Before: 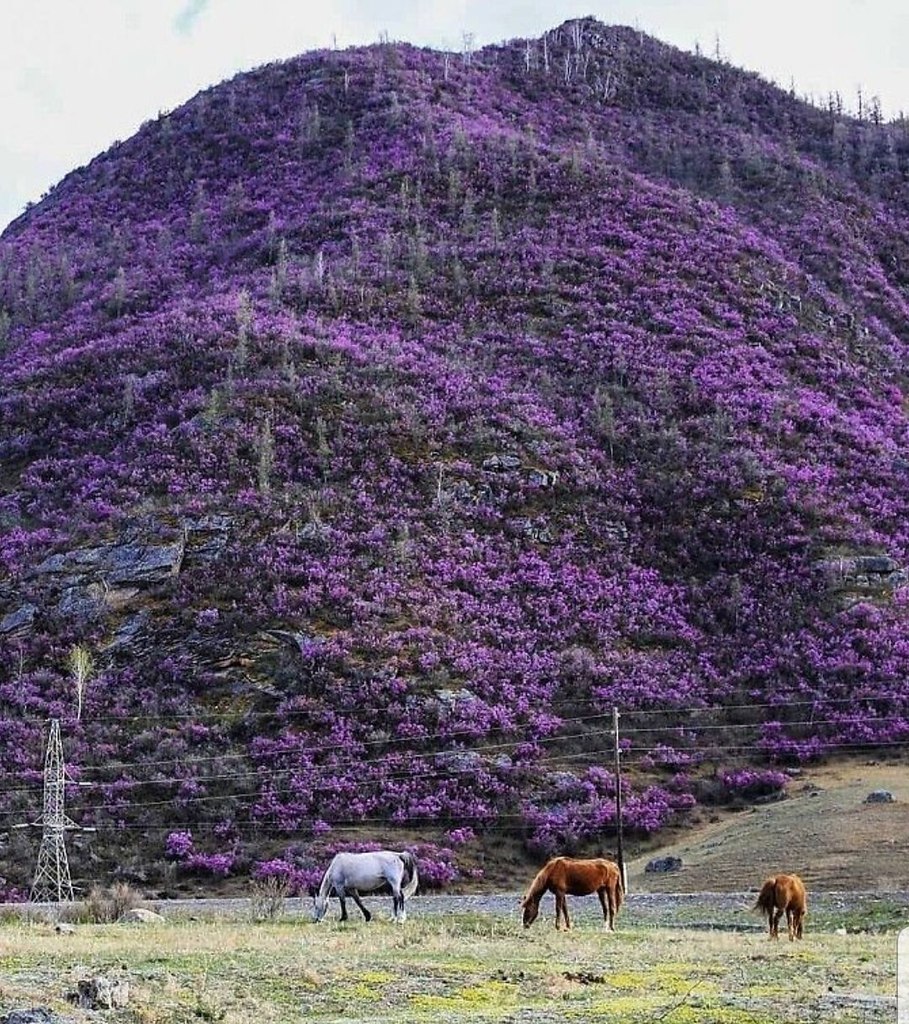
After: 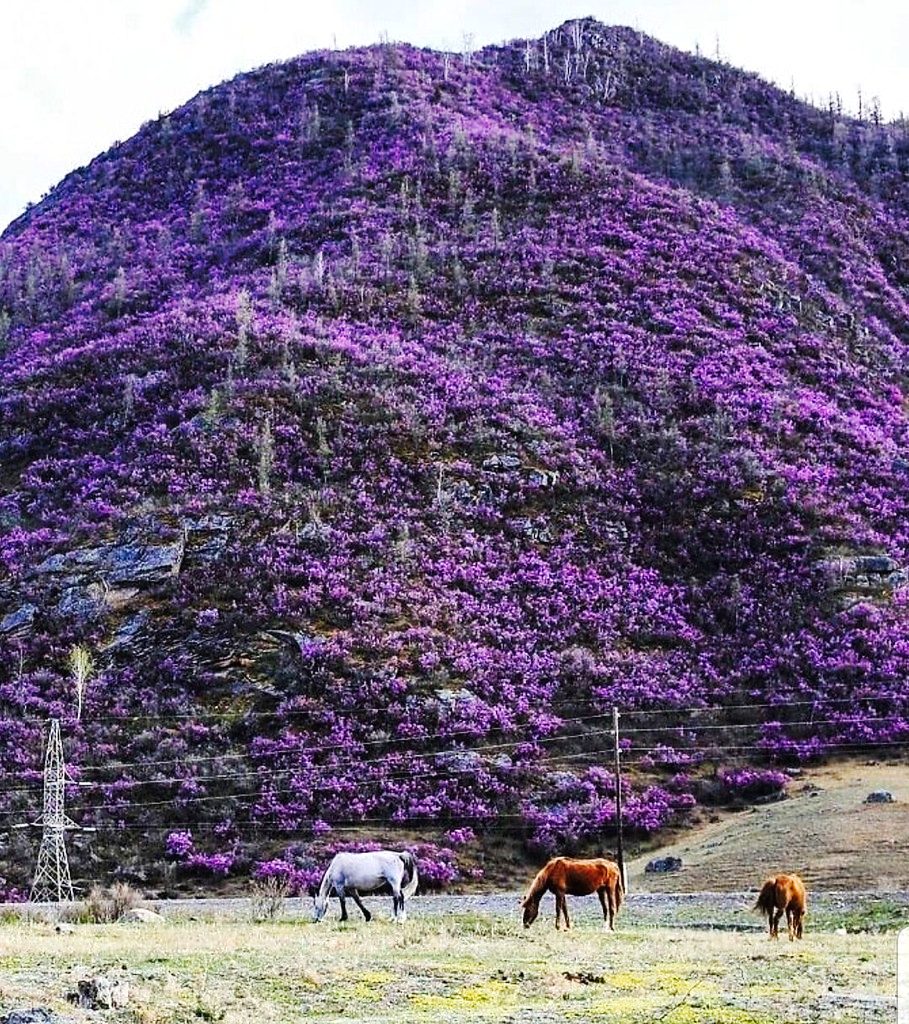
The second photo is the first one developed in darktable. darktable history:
exposure: exposure 0.234 EV, compensate highlight preservation false
tone curve: curves: ch0 [(0, 0) (0.003, 0.008) (0.011, 0.011) (0.025, 0.018) (0.044, 0.028) (0.069, 0.039) (0.1, 0.056) (0.136, 0.081) (0.177, 0.118) (0.224, 0.164) (0.277, 0.223) (0.335, 0.3) (0.399, 0.399) (0.468, 0.51) (0.543, 0.618) (0.623, 0.71) (0.709, 0.79) (0.801, 0.865) (0.898, 0.93) (1, 1)], preserve colors none
